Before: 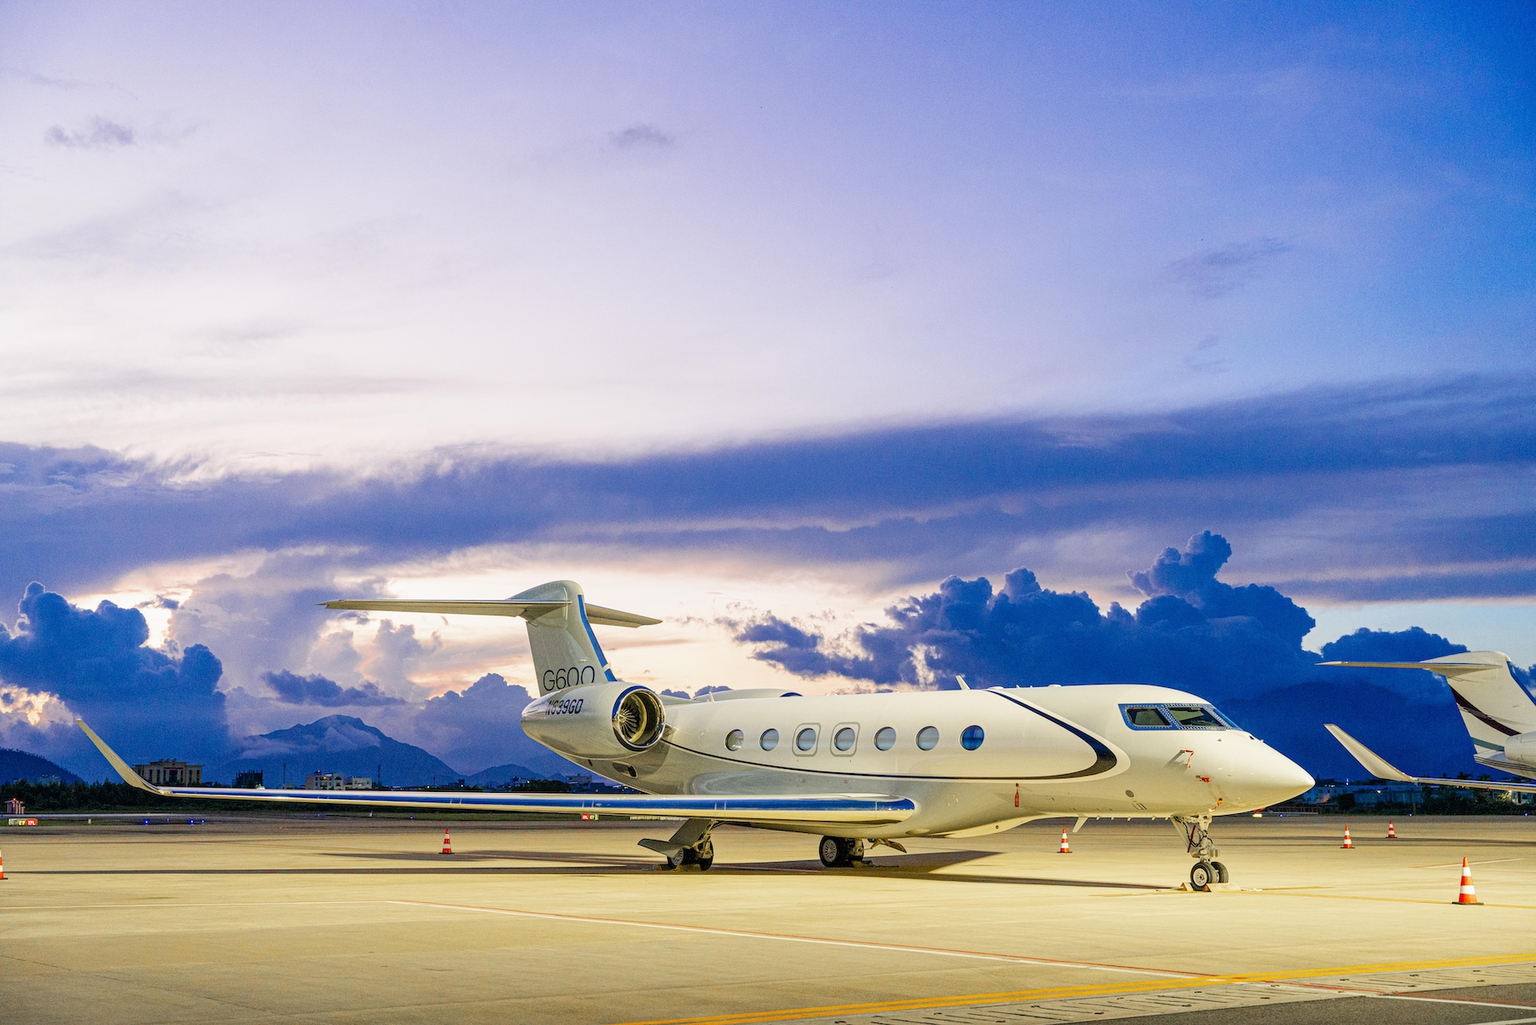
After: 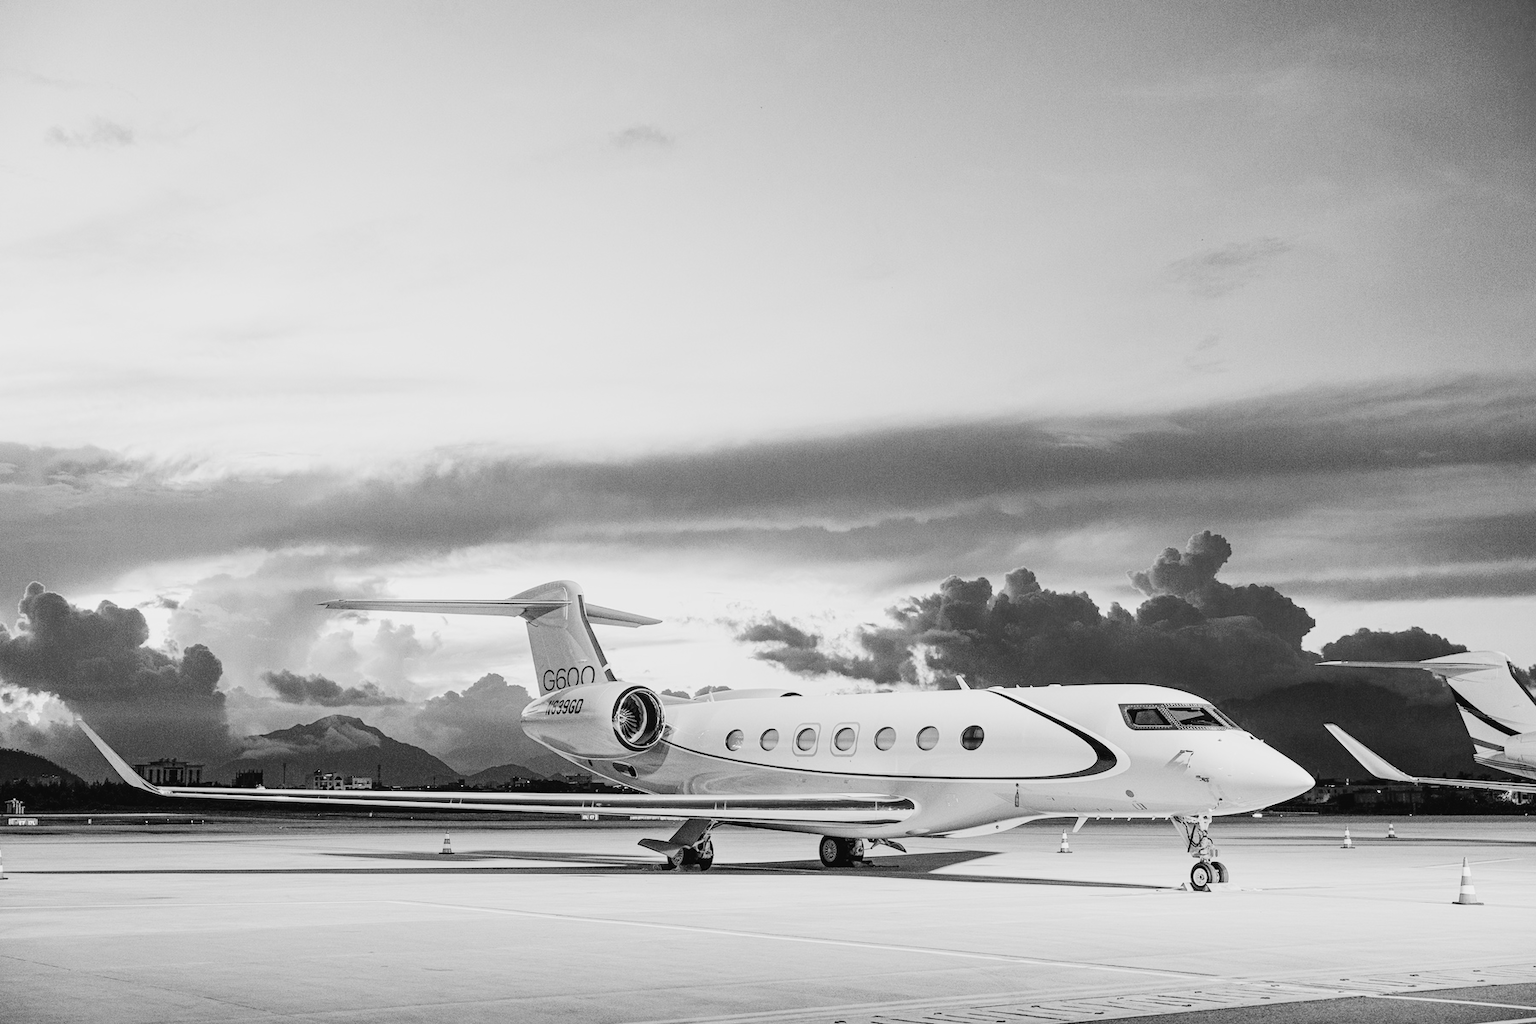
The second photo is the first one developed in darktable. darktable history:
rotate and perspective: automatic cropping original format, crop left 0, crop top 0
white balance: emerald 1
tone curve: curves: ch0 [(0, 0.03) (0.113, 0.087) (0.207, 0.184) (0.515, 0.612) (0.712, 0.793) (1, 0.946)]; ch1 [(0, 0) (0.172, 0.123) (0.317, 0.279) (0.407, 0.401) (0.476, 0.482) (0.505, 0.499) (0.534, 0.534) (0.632, 0.645) (0.726, 0.745) (1, 1)]; ch2 [(0, 0) (0.411, 0.424) (0.476, 0.492) (0.521, 0.524) (0.541, 0.559) (0.65, 0.699) (1, 1)], color space Lab, independent channels, preserve colors none
color contrast: green-magenta contrast 0, blue-yellow contrast 0
